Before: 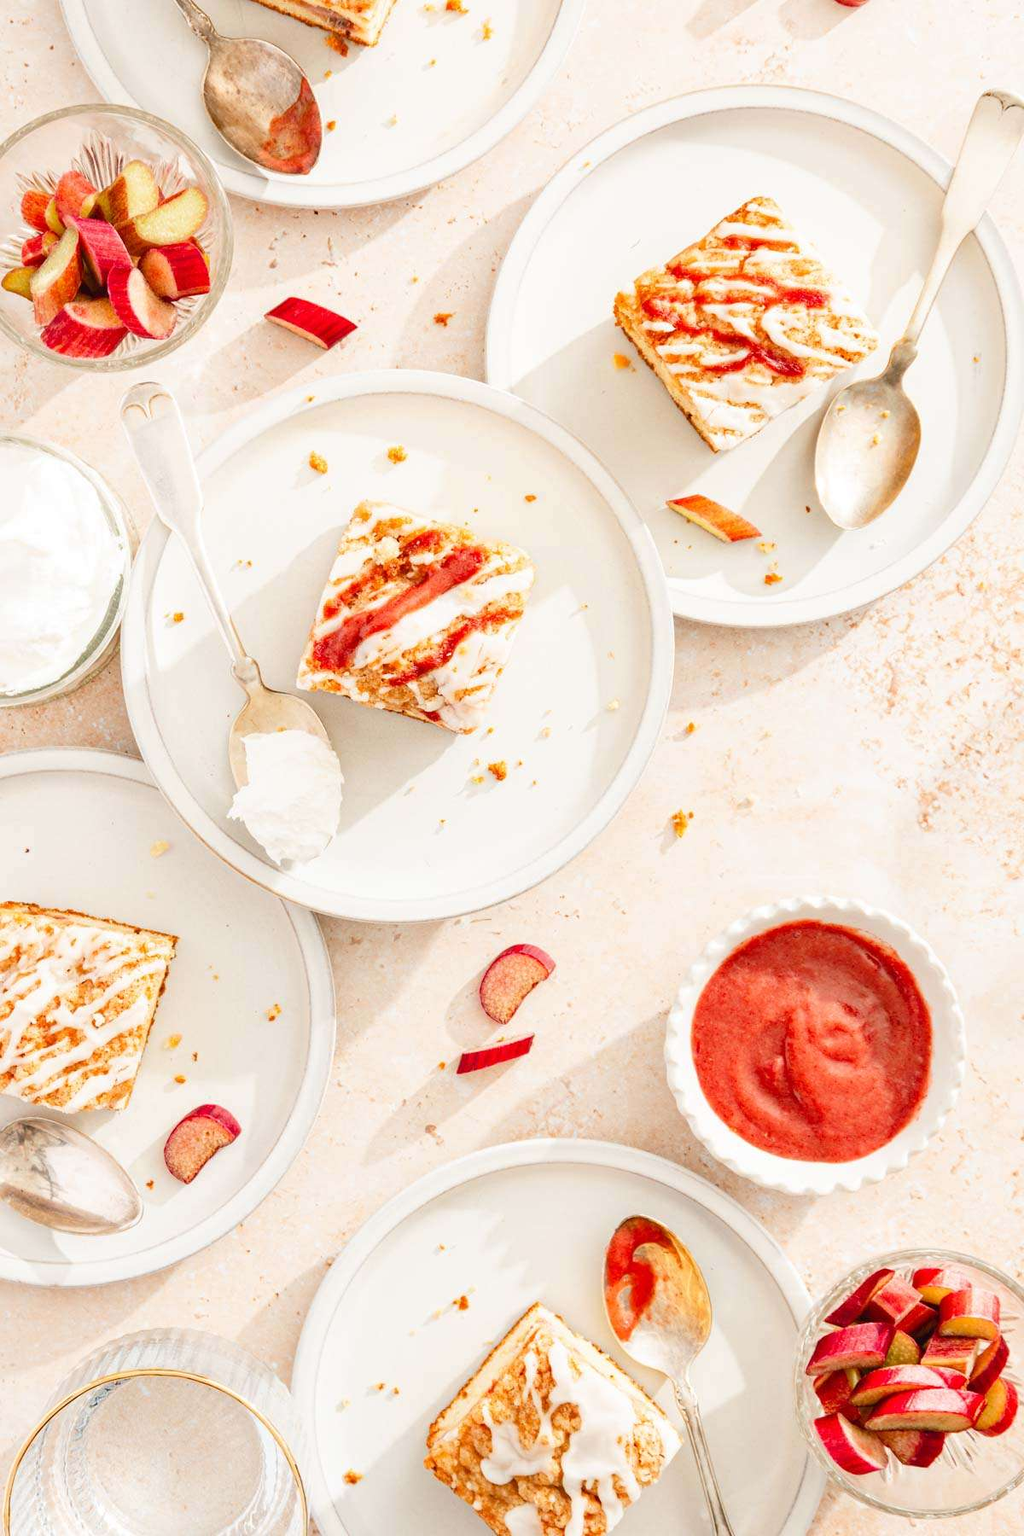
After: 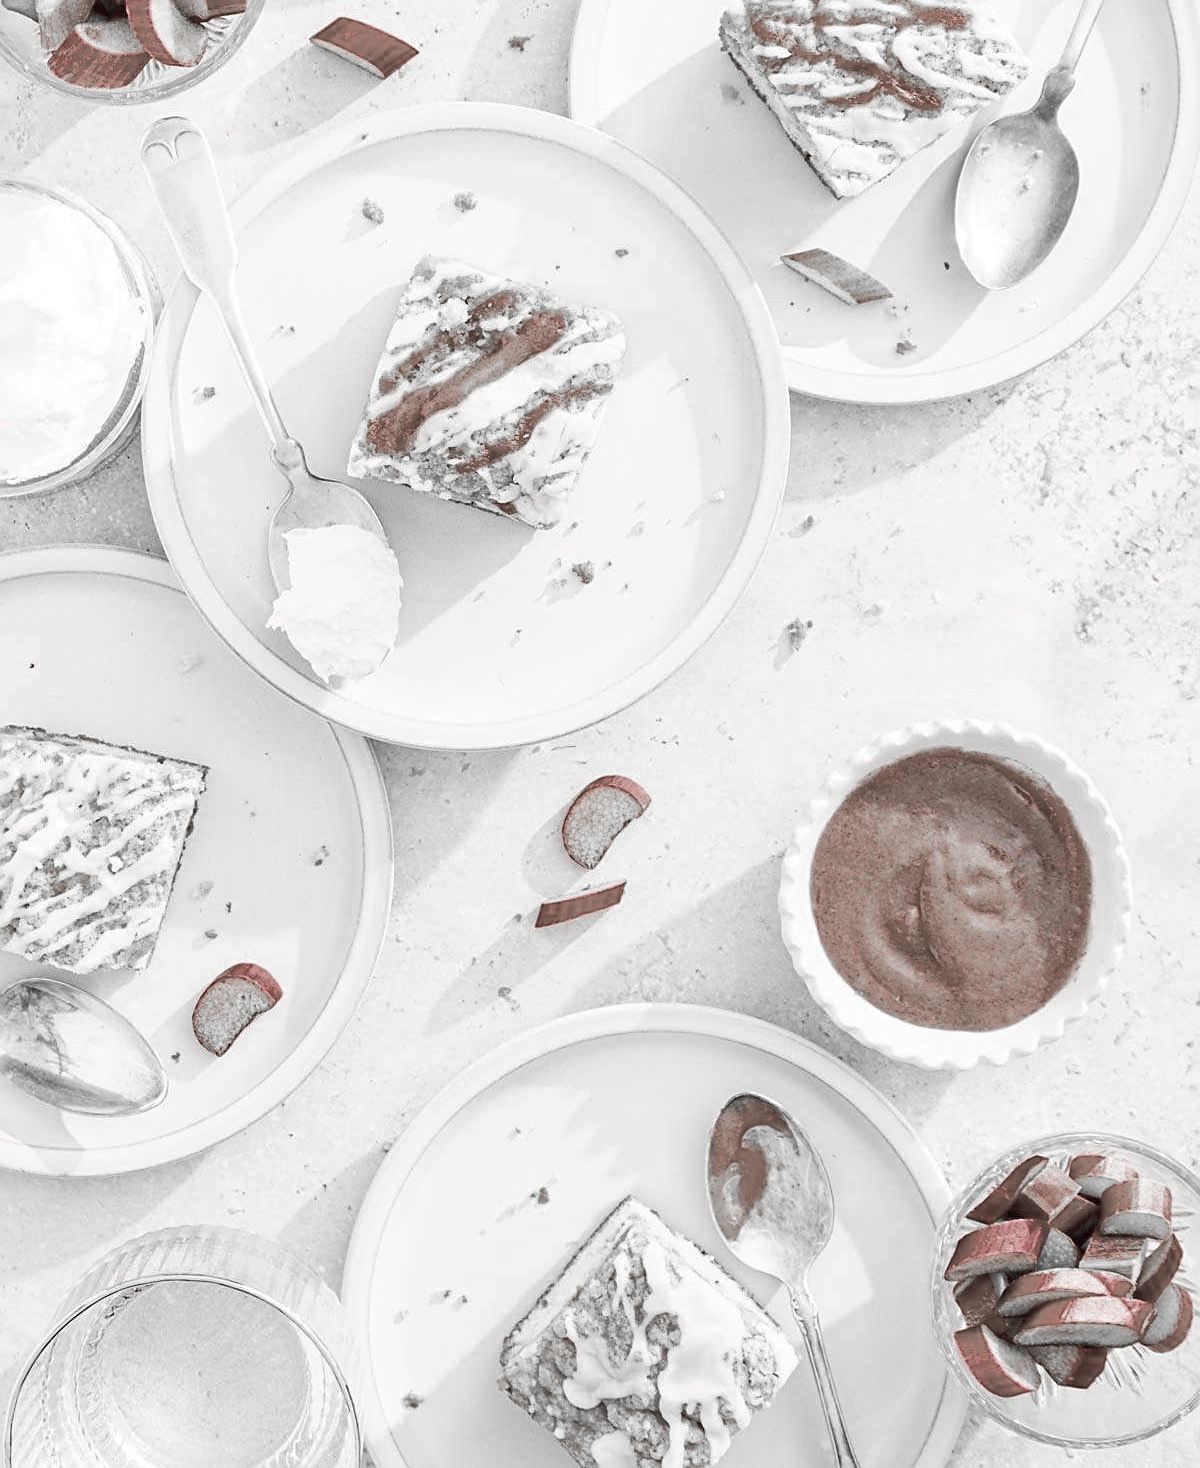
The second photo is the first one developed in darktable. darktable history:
crop and rotate: top 18.444%
sharpen: on, module defaults
color zones: curves: ch1 [(0, 0.34) (0.143, 0.164) (0.286, 0.152) (0.429, 0.176) (0.571, 0.173) (0.714, 0.188) (0.857, 0.199) (1, 0.34)], mix 41.52%
